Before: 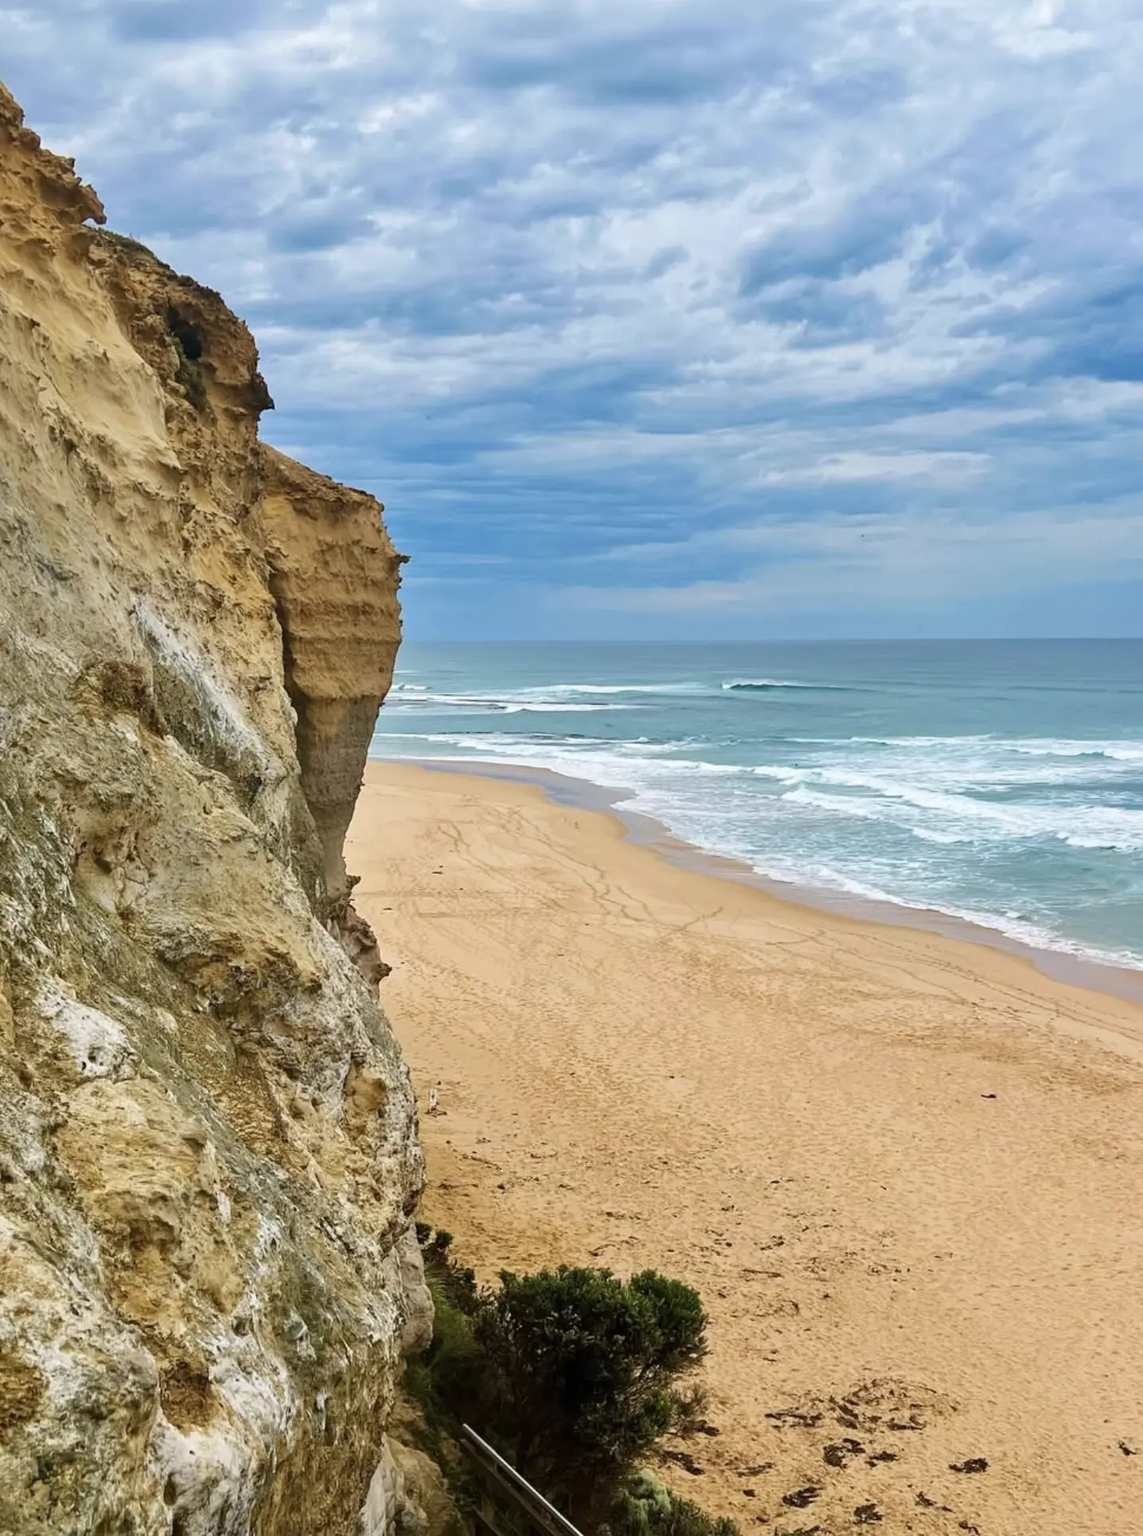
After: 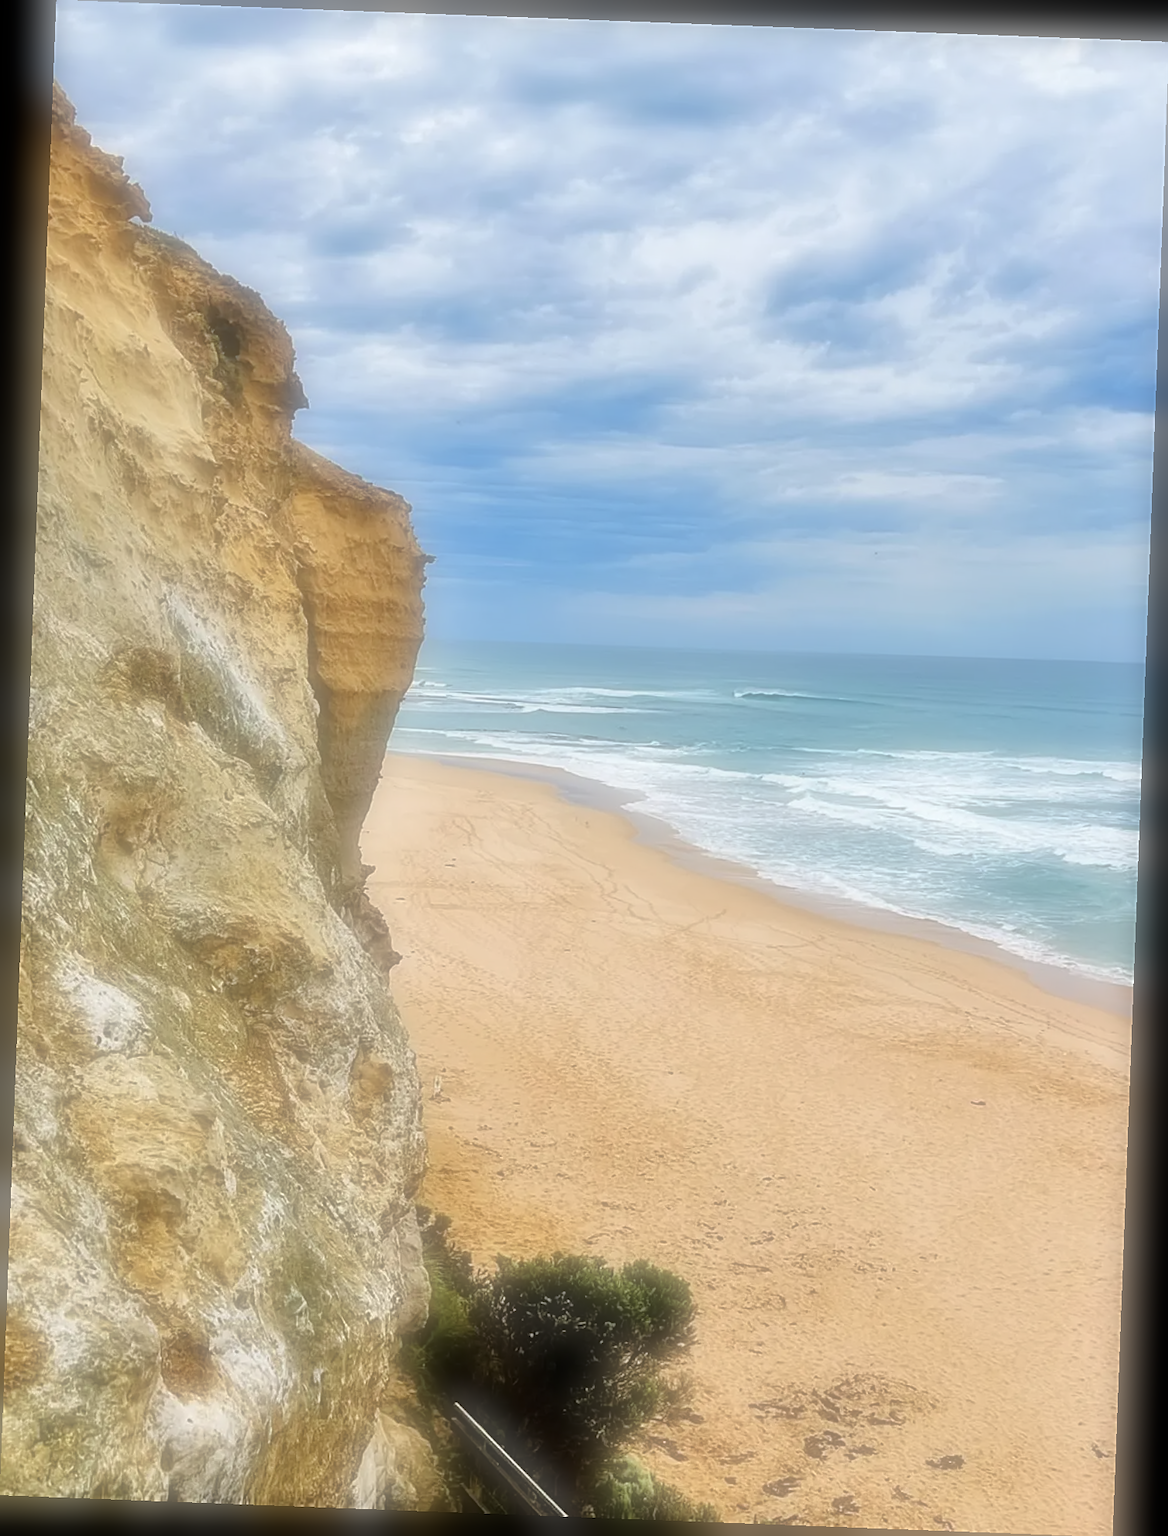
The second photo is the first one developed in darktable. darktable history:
tone equalizer: -7 EV 0.15 EV, -6 EV 0.6 EV, -5 EV 1.15 EV, -4 EV 1.33 EV, -3 EV 1.15 EV, -2 EV 0.6 EV, -1 EV 0.15 EV, mask exposure compensation -0.5 EV
soften: on, module defaults
rotate and perspective: rotation 2.17°, automatic cropping off
sharpen: on, module defaults
